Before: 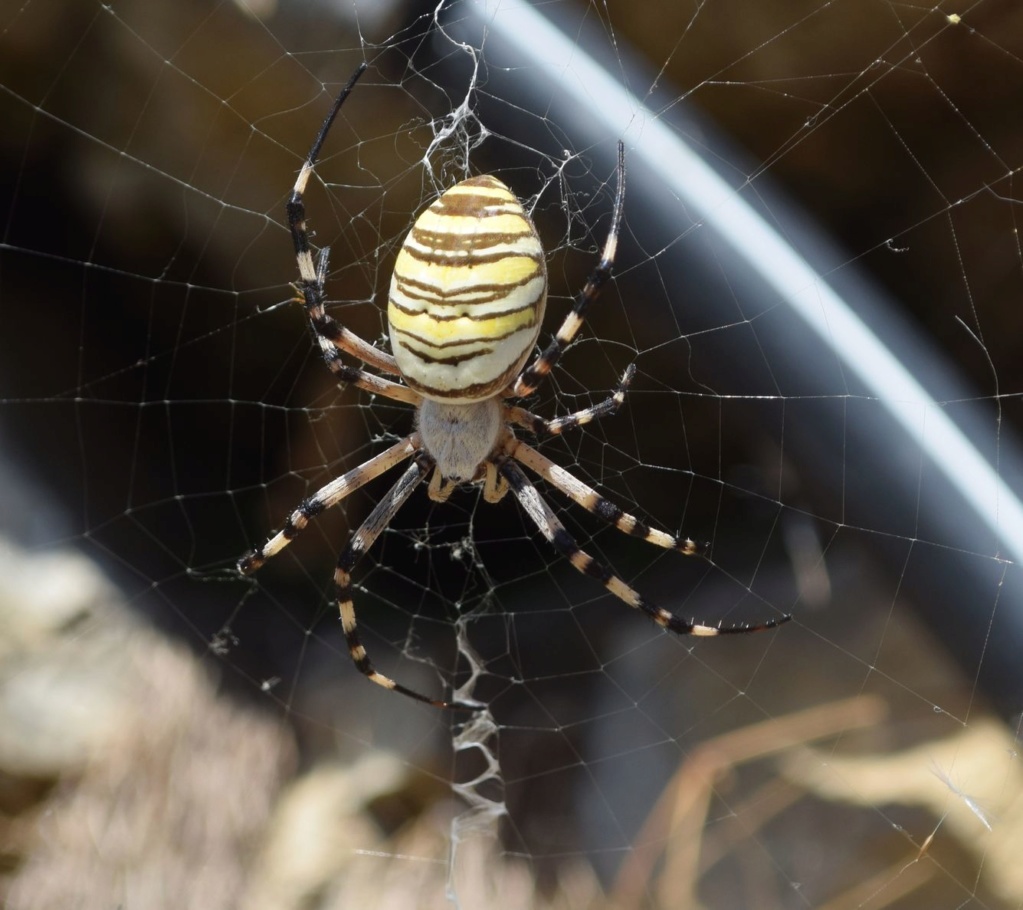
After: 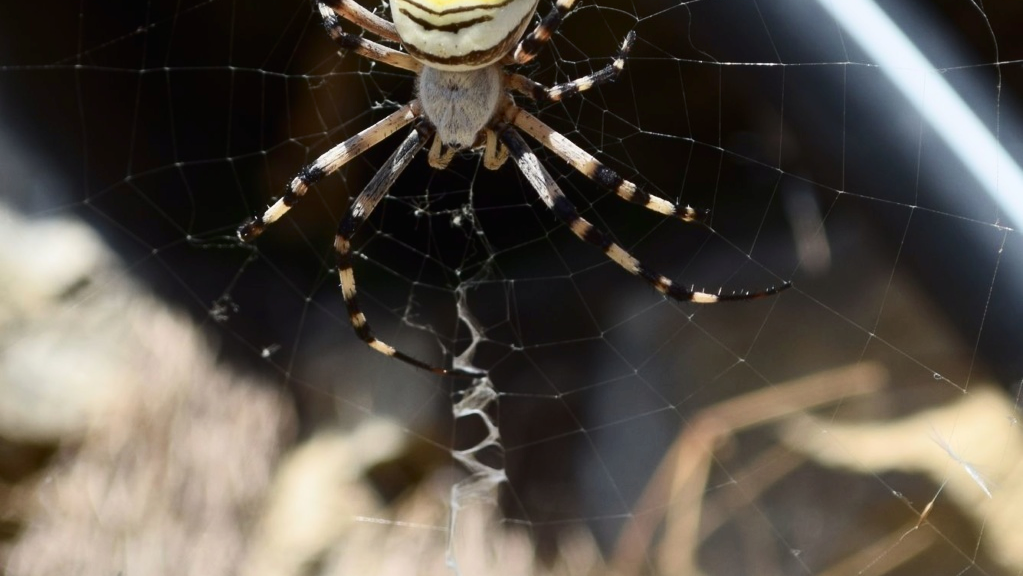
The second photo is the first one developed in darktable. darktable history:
crop and rotate: top 36.618%
contrast brightness saturation: contrast 0.218
